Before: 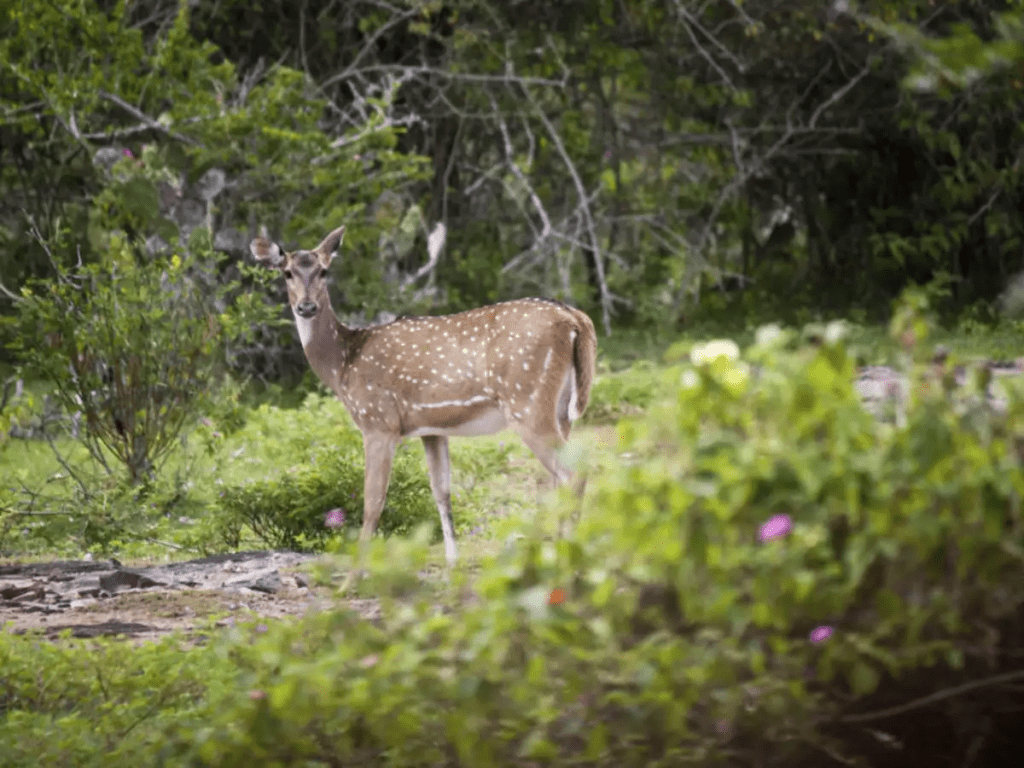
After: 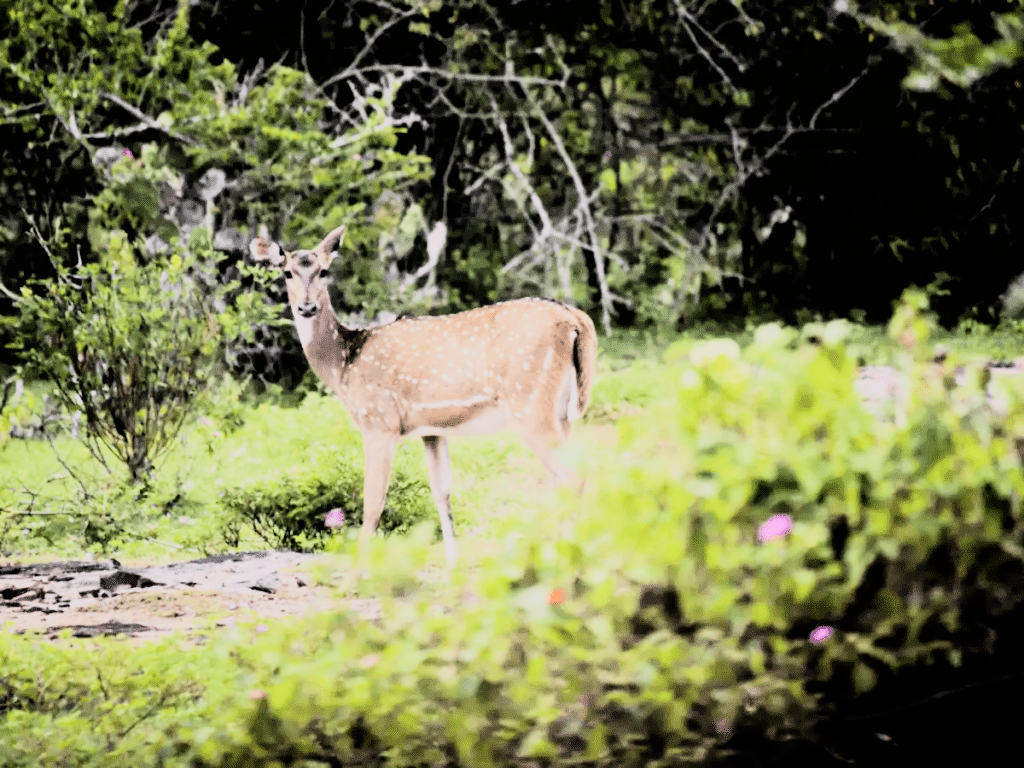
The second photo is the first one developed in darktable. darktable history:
filmic rgb: black relative exposure -5 EV, hardness 2.88, contrast 1.3
rgb curve: curves: ch0 [(0, 0) (0.21, 0.15) (0.24, 0.21) (0.5, 0.75) (0.75, 0.96) (0.89, 0.99) (1, 1)]; ch1 [(0, 0.02) (0.21, 0.13) (0.25, 0.2) (0.5, 0.67) (0.75, 0.9) (0.89, 0.97) (1, 1)]; ch2 [(0, 0.02) (0.21, 0.13) (0.25, 0.2) (0.5, 0.67) (0.75, 0.9) (0.89, 0.97) (1, 1)], compensate middle gray true
